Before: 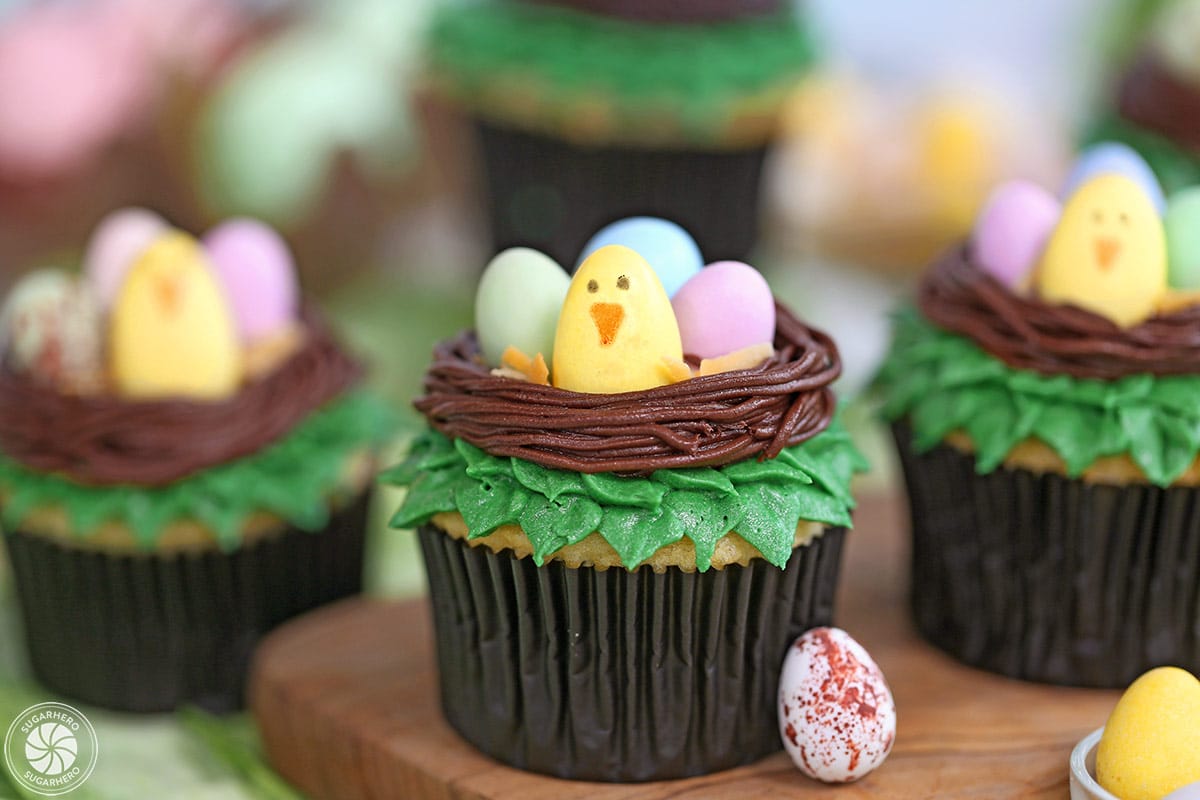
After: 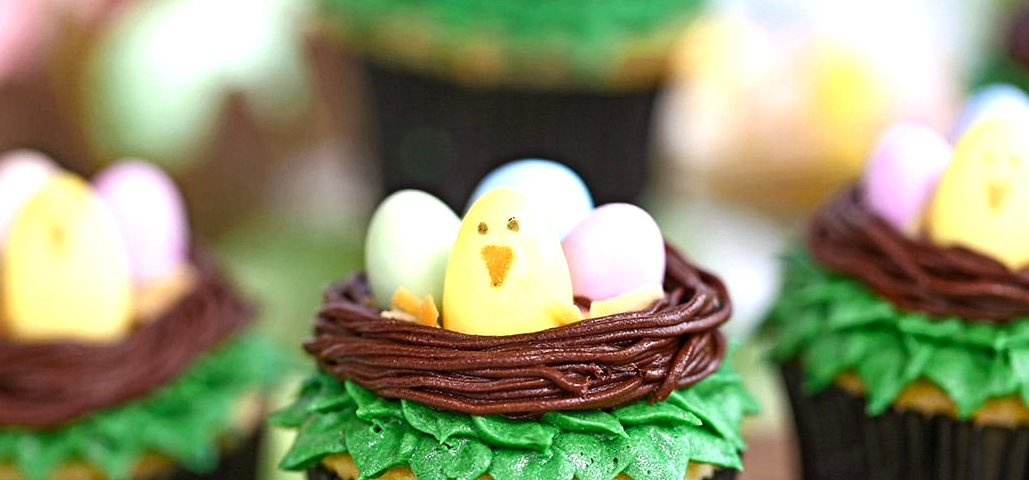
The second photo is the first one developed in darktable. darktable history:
color balance rgb: linear chroma grading › global chroma 15.637%, perceptual saturation grading › global saturation 0.752%, perceptual saturation grading › highlights -30.819%, perceptual saturation grading › shadows 19.588%, perceptual brilliance grading › highlights 20.677%, perceptual brilliance grading › mid-tones 20.778%, perceptual brilliance grading › shadows -20.723%, global vibrance 14.467%
crop and rotate: left 9.229%, top 7.262%, right 4.966%, bottom 32.643%
